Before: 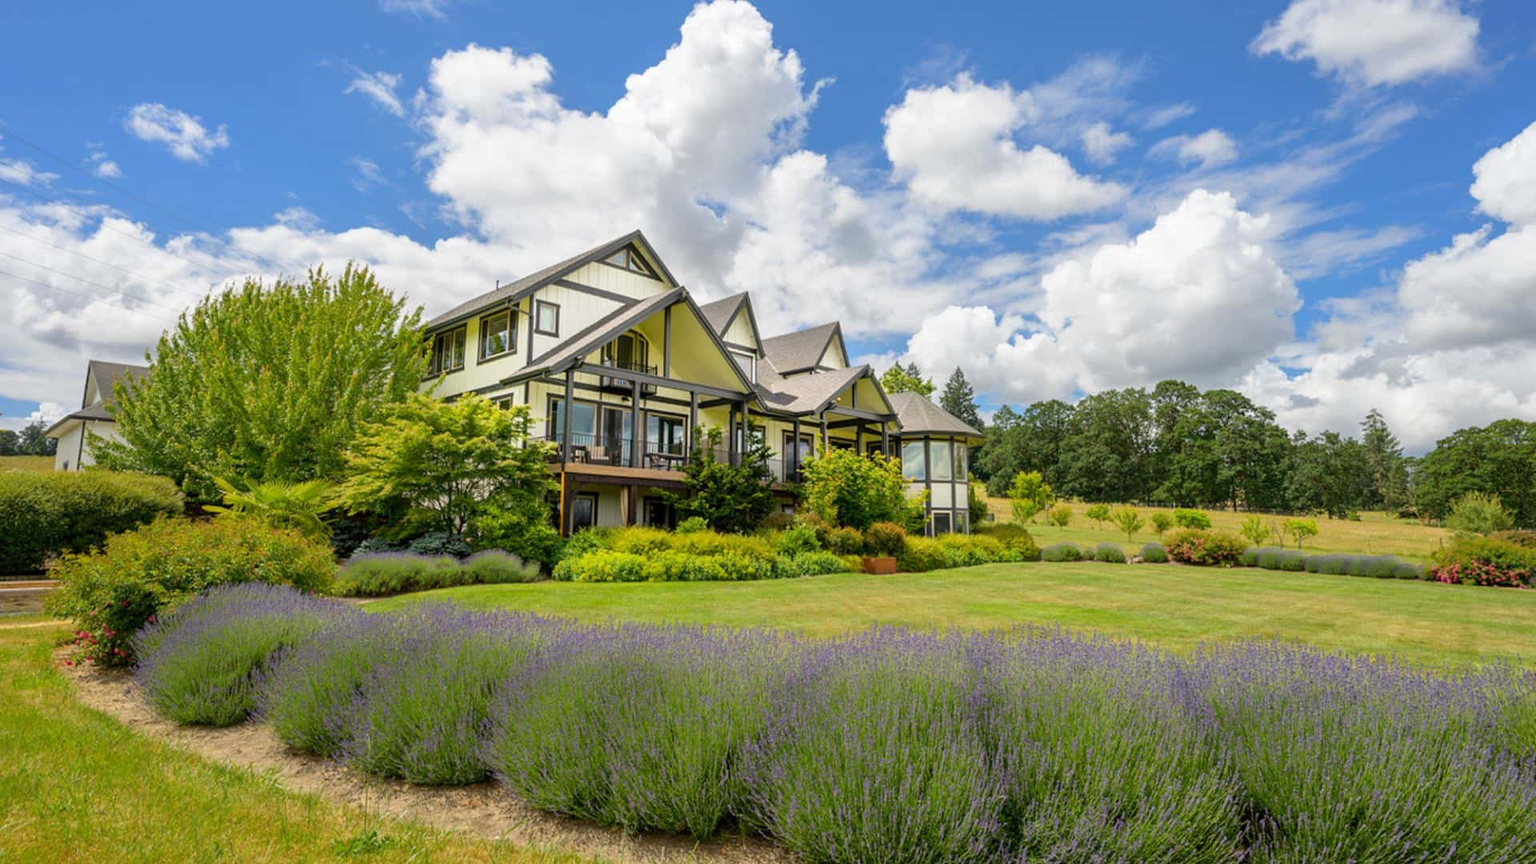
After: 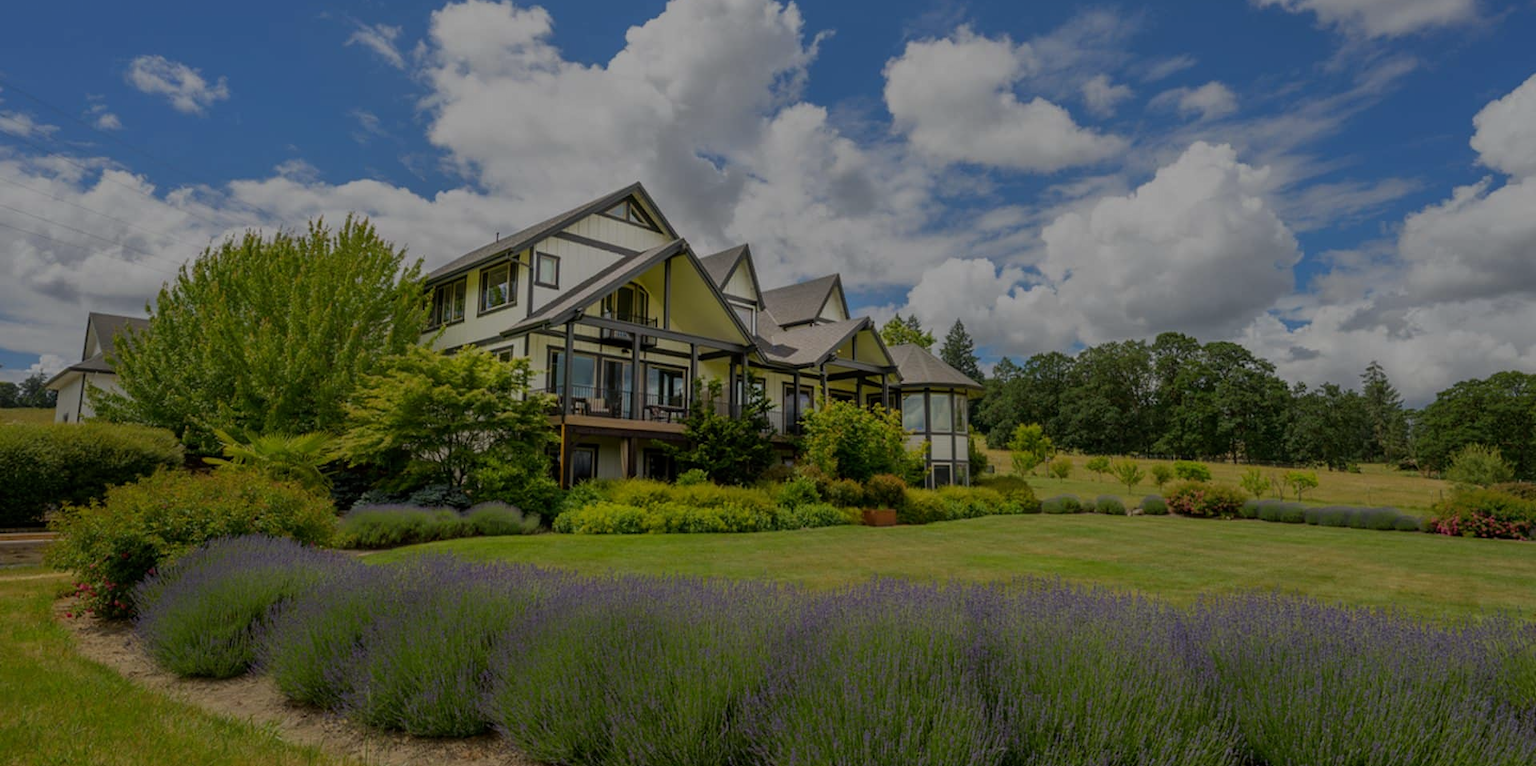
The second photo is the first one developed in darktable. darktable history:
crop and rotate: top 5.609%, bottom 5.609%
exposure: exposure -1.468 EV, compensate highlight preservation false
